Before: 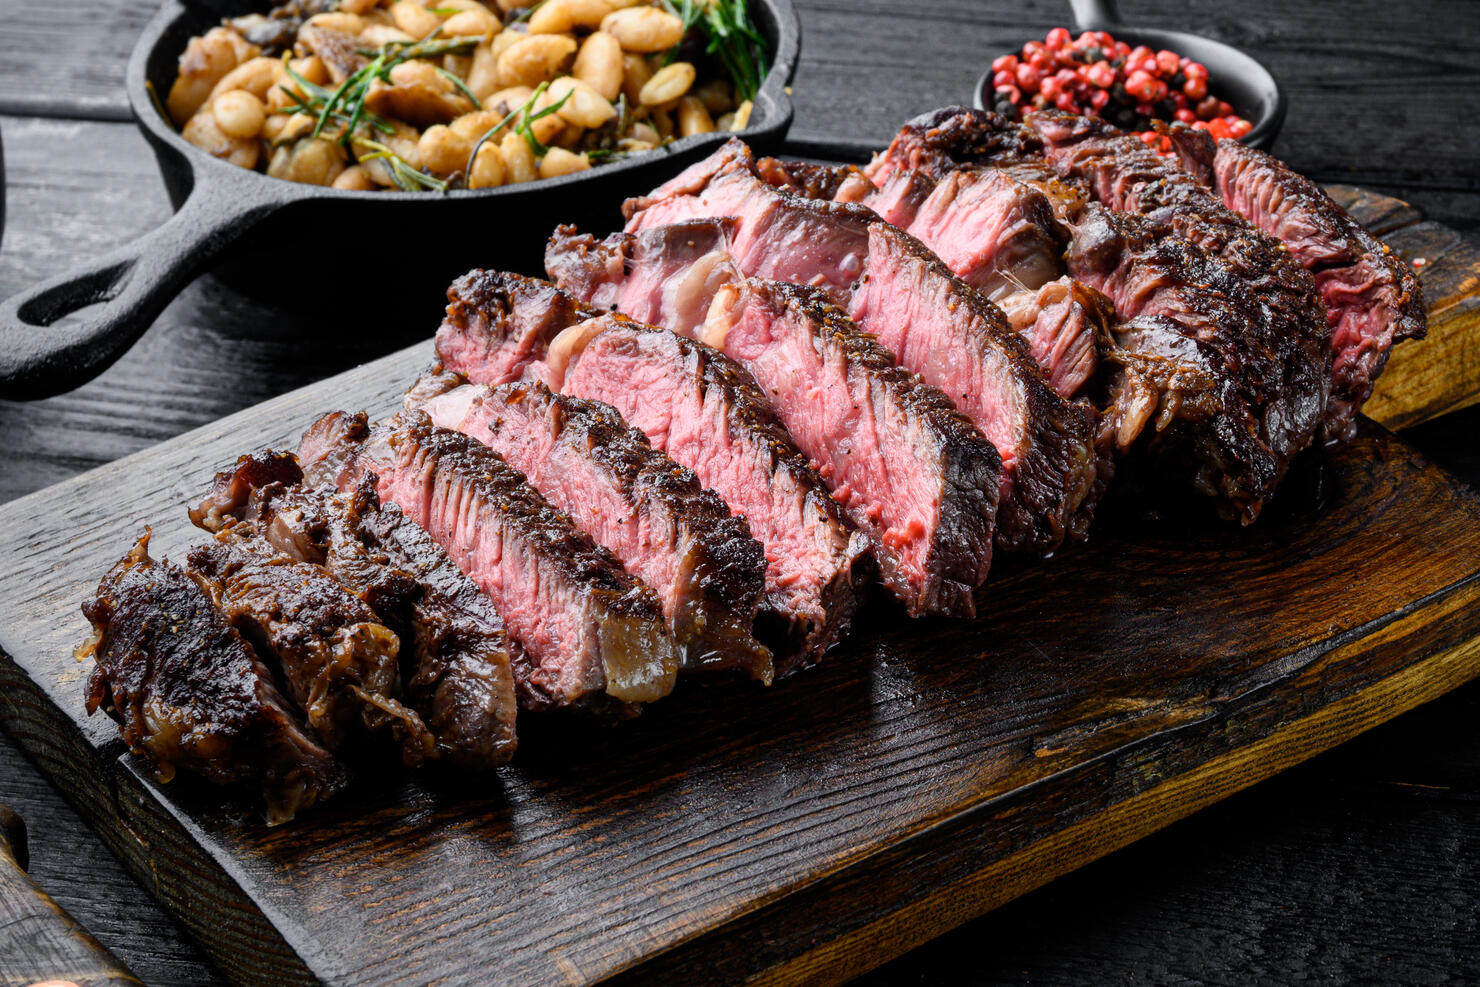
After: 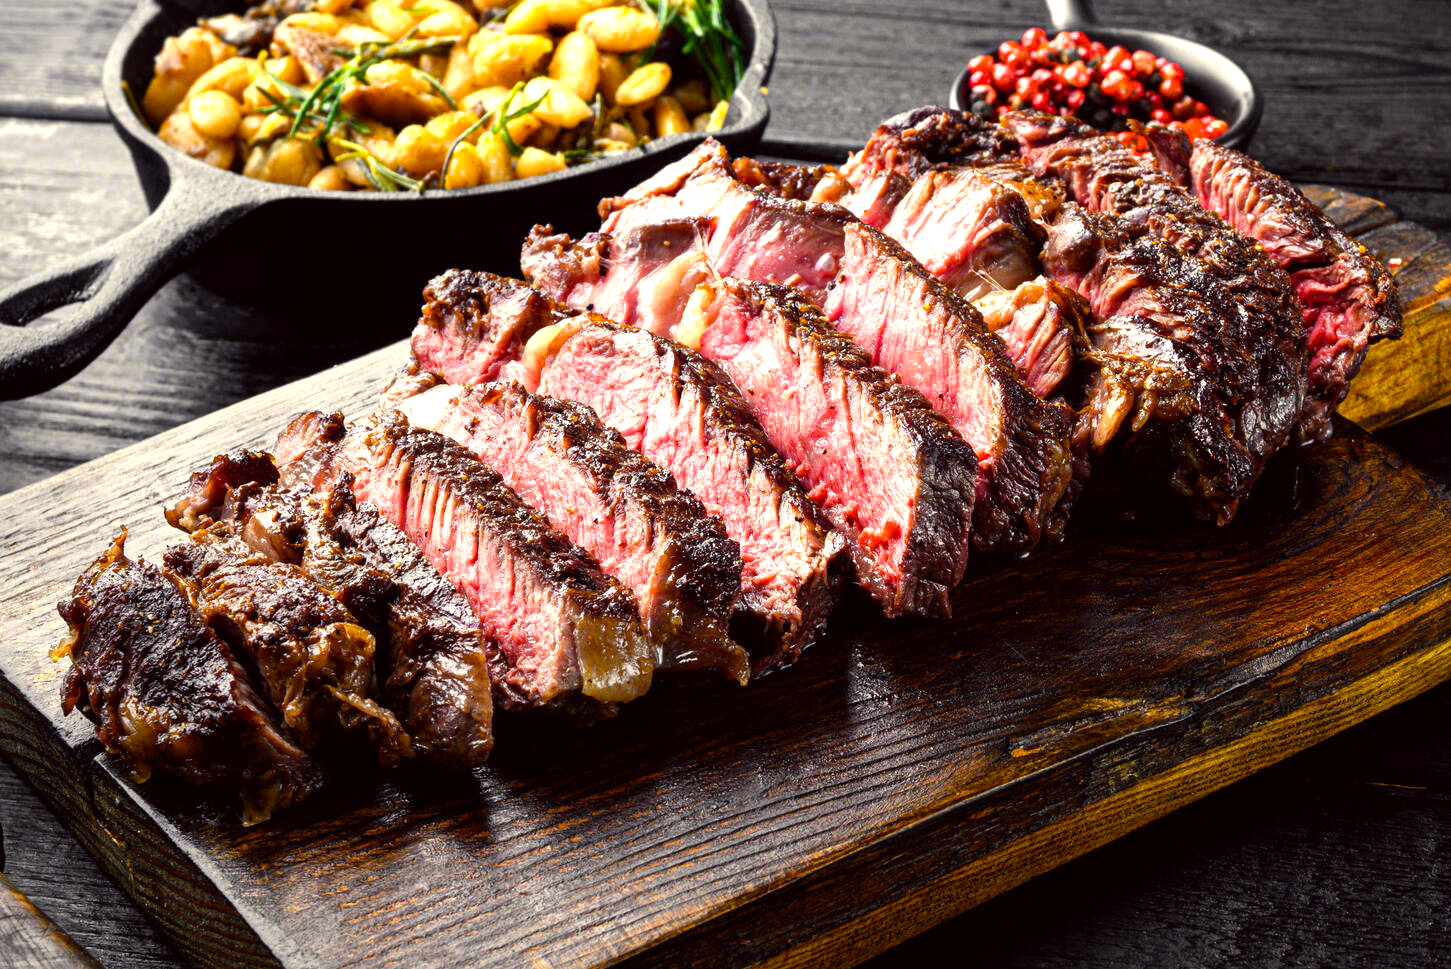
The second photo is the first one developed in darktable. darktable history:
crop: left 1.666%, right 0.282%, bottom 1.812%
color balance rgb: power › chroma 0.27%, power › hue 60.57°, highlights gain › chroma 3.098%, highlights gain › hue 72.36°, perceptual saturation grading › global saturation 19.994%, perceptual brilliance grading › global brilliance 25.736%
color correction: highlights a* -1.1, highlights b* 4.62, shadows a* 3.65
